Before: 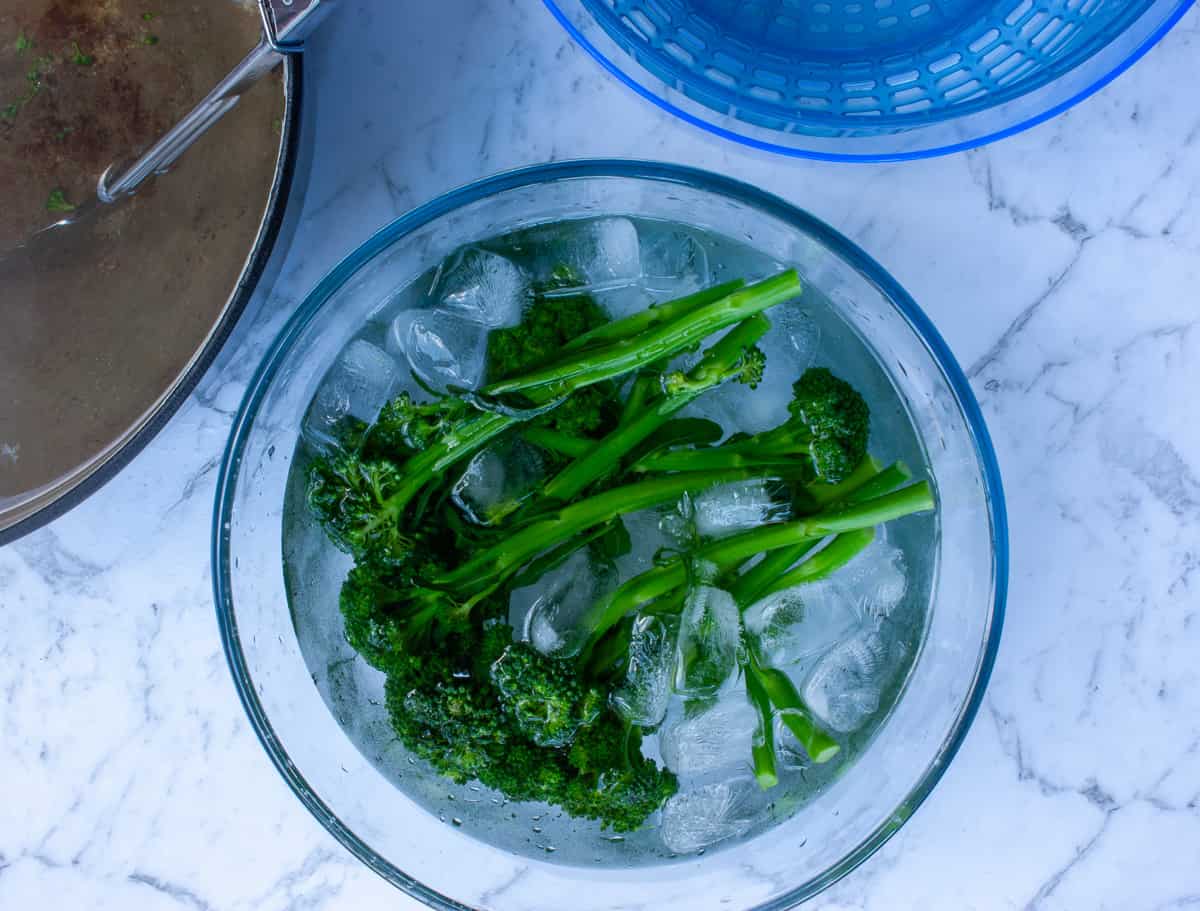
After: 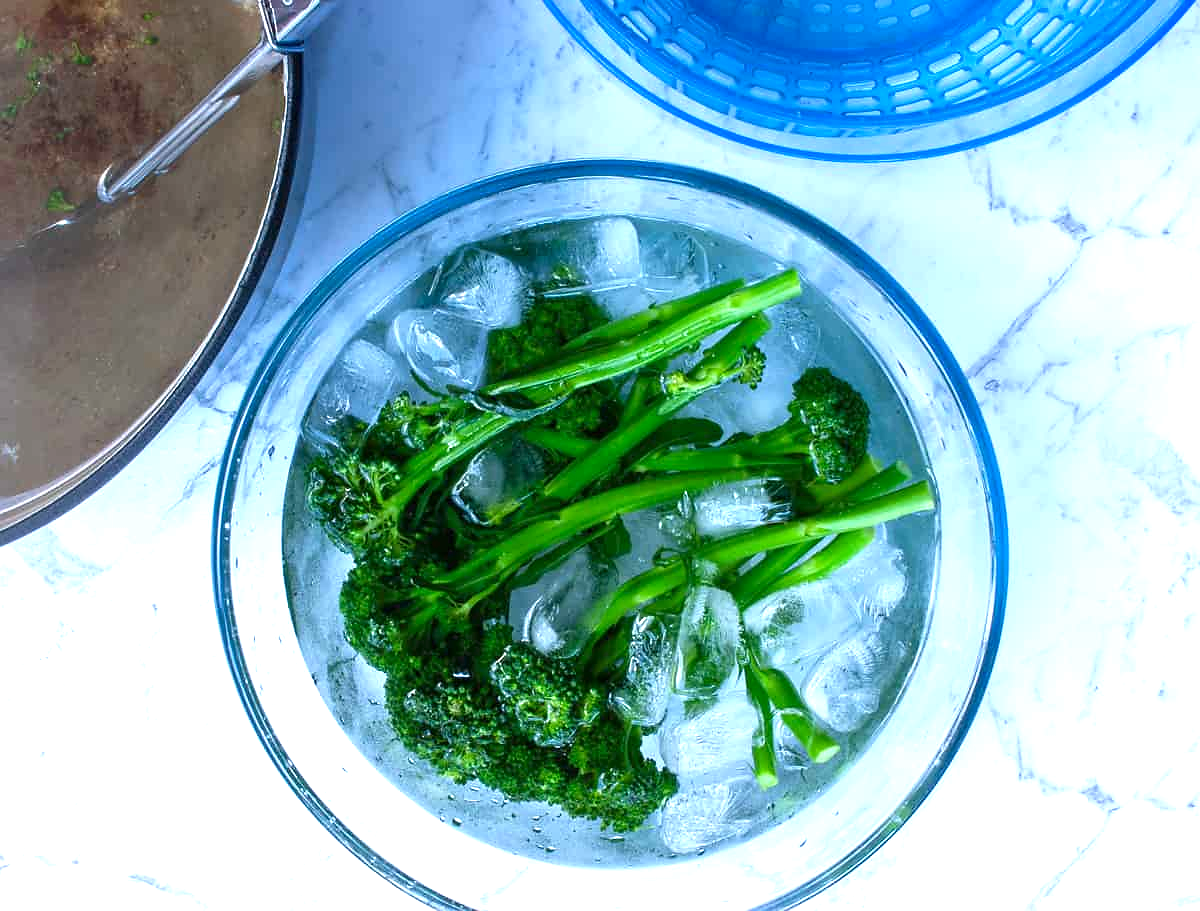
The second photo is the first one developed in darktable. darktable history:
sharpen: radius 1.004, threshold 1.131
exposure: black level correction 0, exposure 1.096 EV, compensate highlight preservation false
contrast brightness saturation: contrast 0.026, brightness -0.03
